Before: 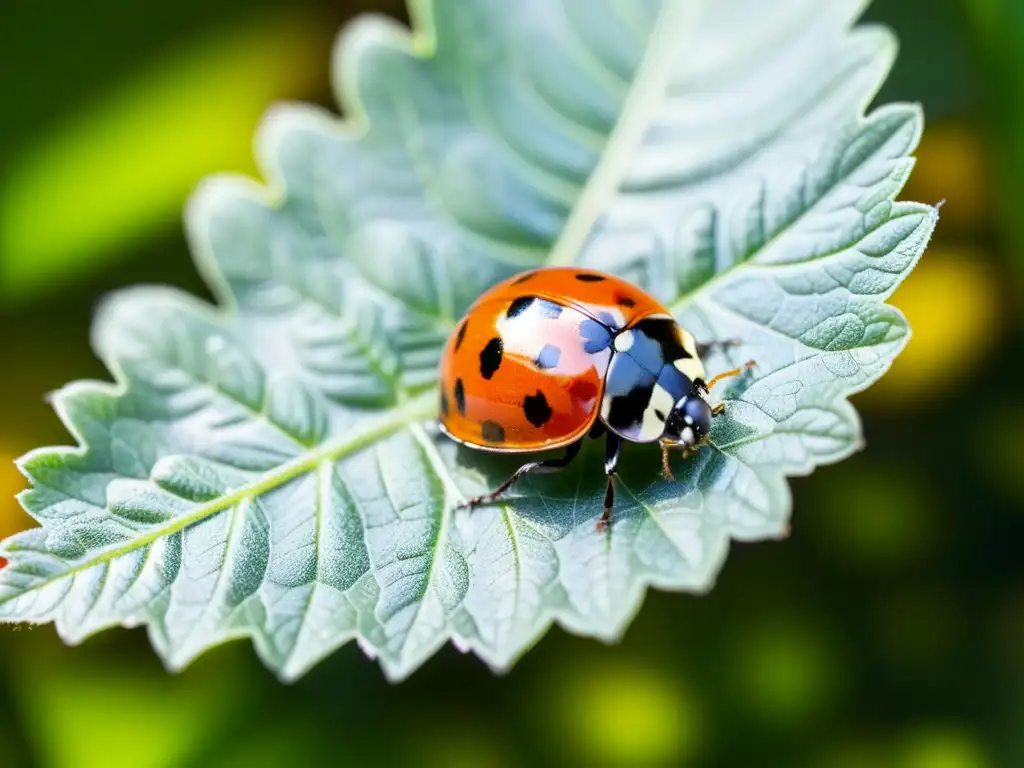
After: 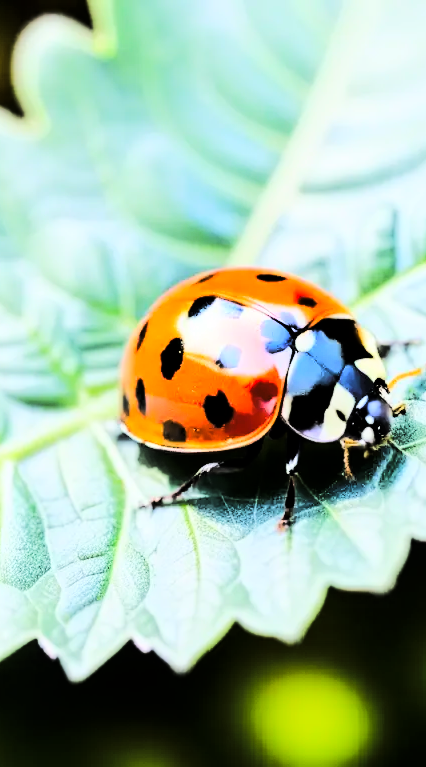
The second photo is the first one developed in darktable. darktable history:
tone curve: curves: ch0 [(0, 0) (0.086, 0.006) (0.148, 0.021) (0.245, 0.105) (0.374, 0.401) (0.444, 0.631) (0.778, 0.915) (1, 1)], color space Lab, linked channels, preserve colors none
crop: left 31.229%, right 27.105%
